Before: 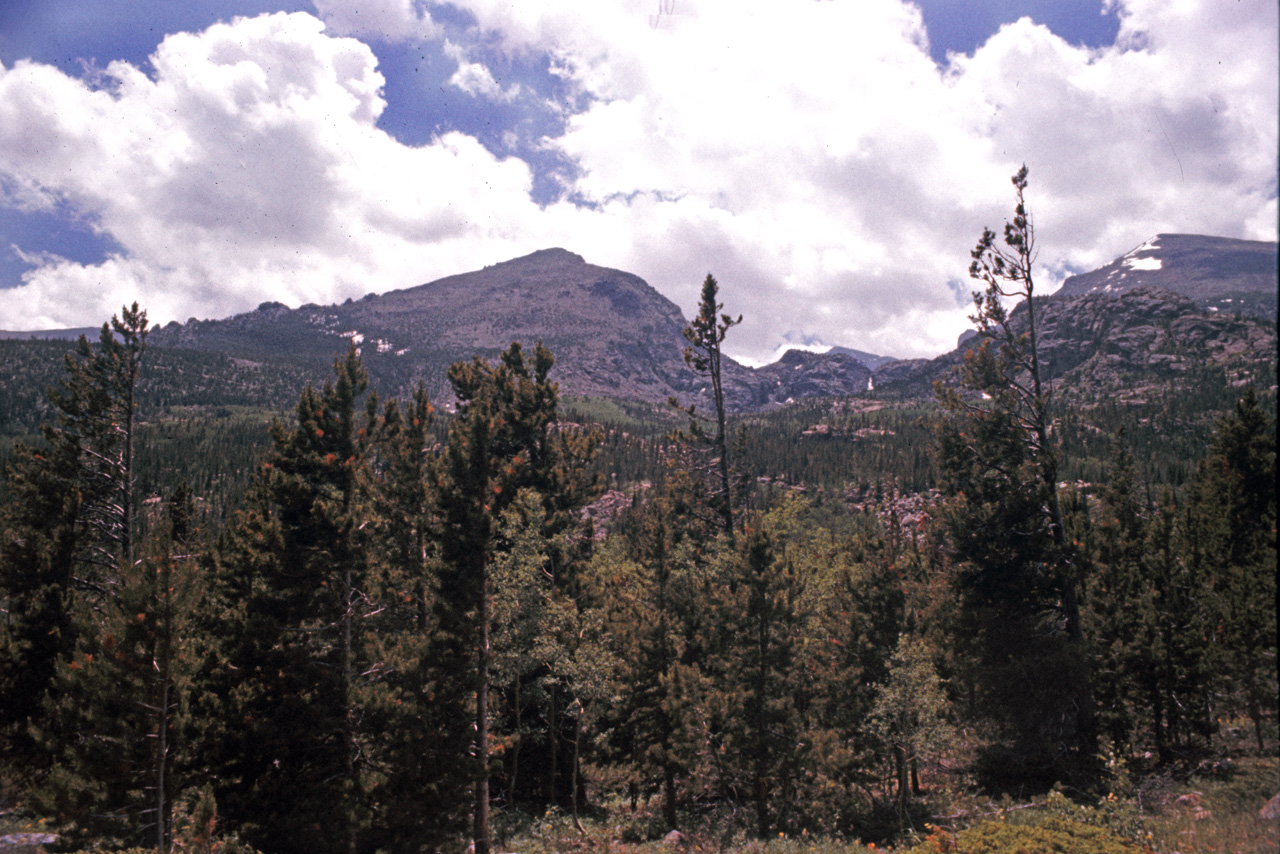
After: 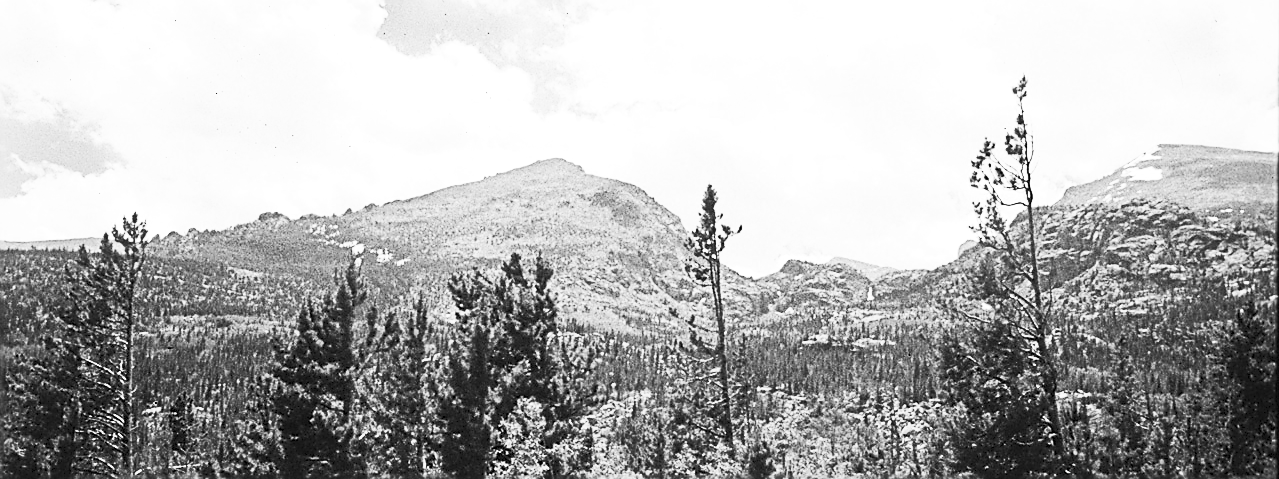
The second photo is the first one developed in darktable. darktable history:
crop and rotate: top 10.605%, bottom 33.274%
sharpen: radius 1.4, amount 1.25, threshold 0.7
exposure: exposure 0.2 EV, compensate highlight preservation false
monochrome: on, module defaults
base curve: curves: ch0 [(0, 0) (0.028, 0.03) (0.121, 0.232) (0.46, 0.748) (0.859, 0.968) (1, 1)]
contrast brightness saturation: contrast 0.39, brightness 0.53
velvia: on, module defaults
